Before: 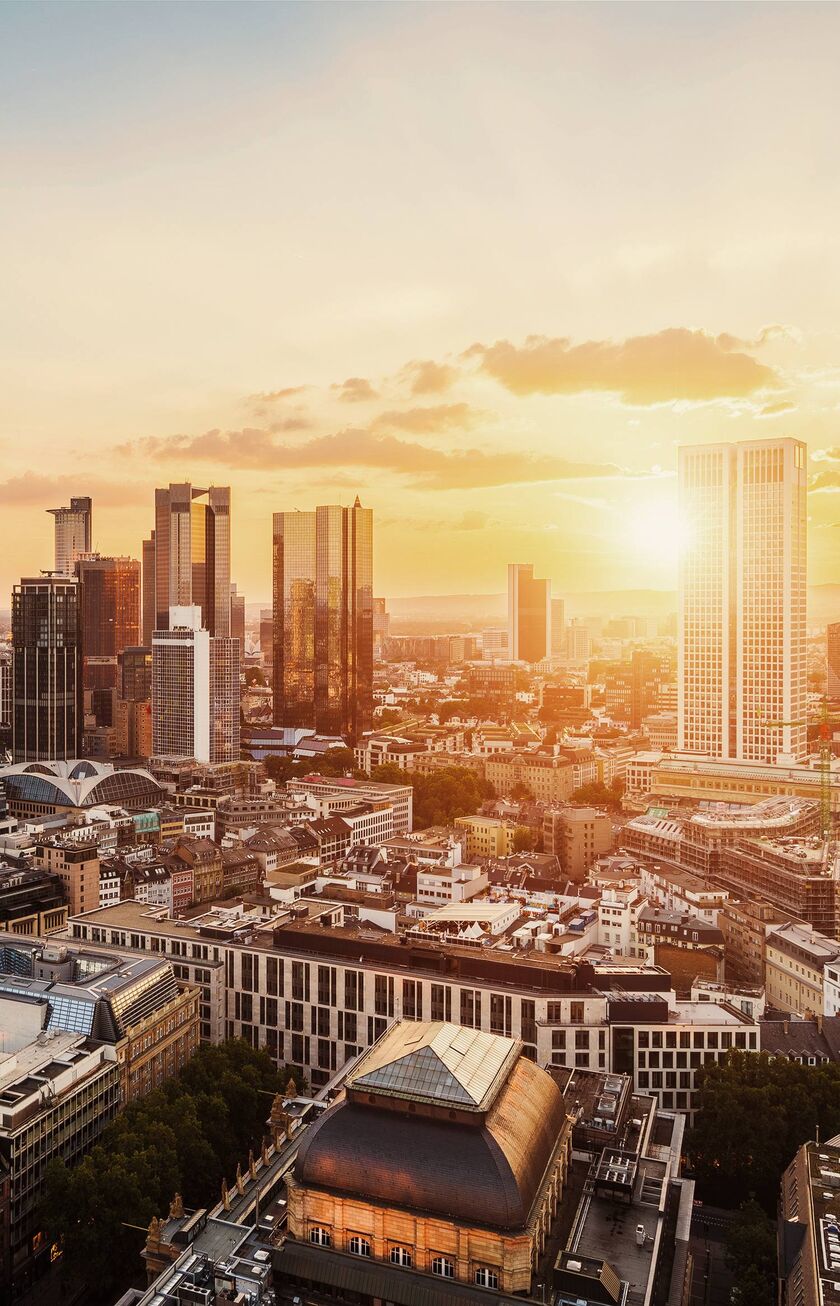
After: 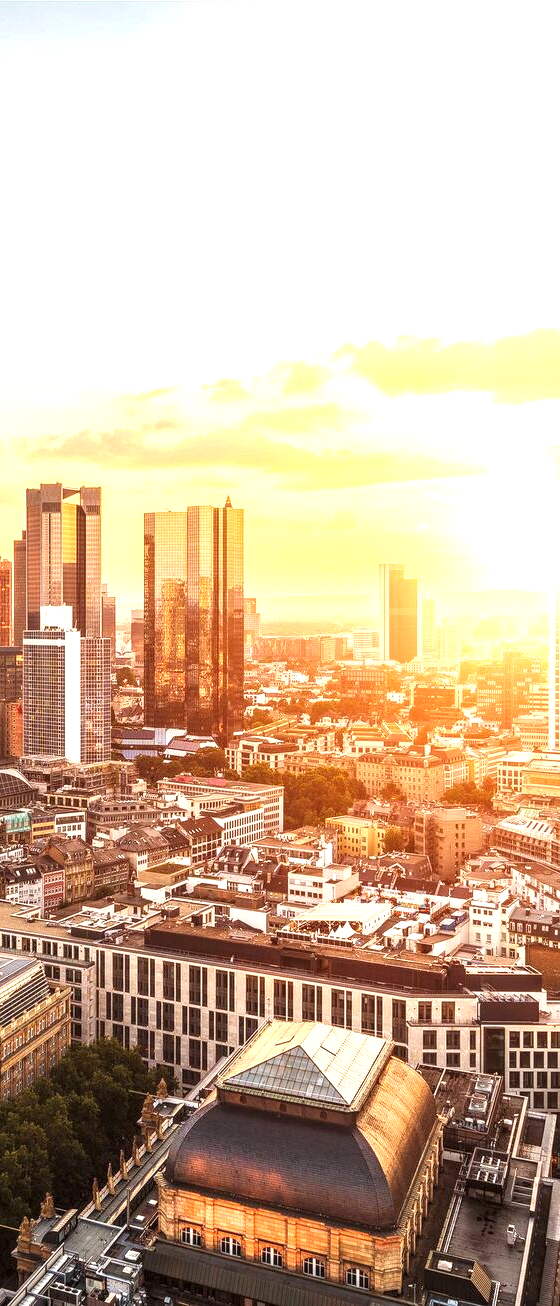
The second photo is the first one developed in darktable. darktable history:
crop and rotate: left 15.446%, right 17.836%
local contrast: on, module defaults
exposure: exposure 1 EV, compensate highlight preservation false
